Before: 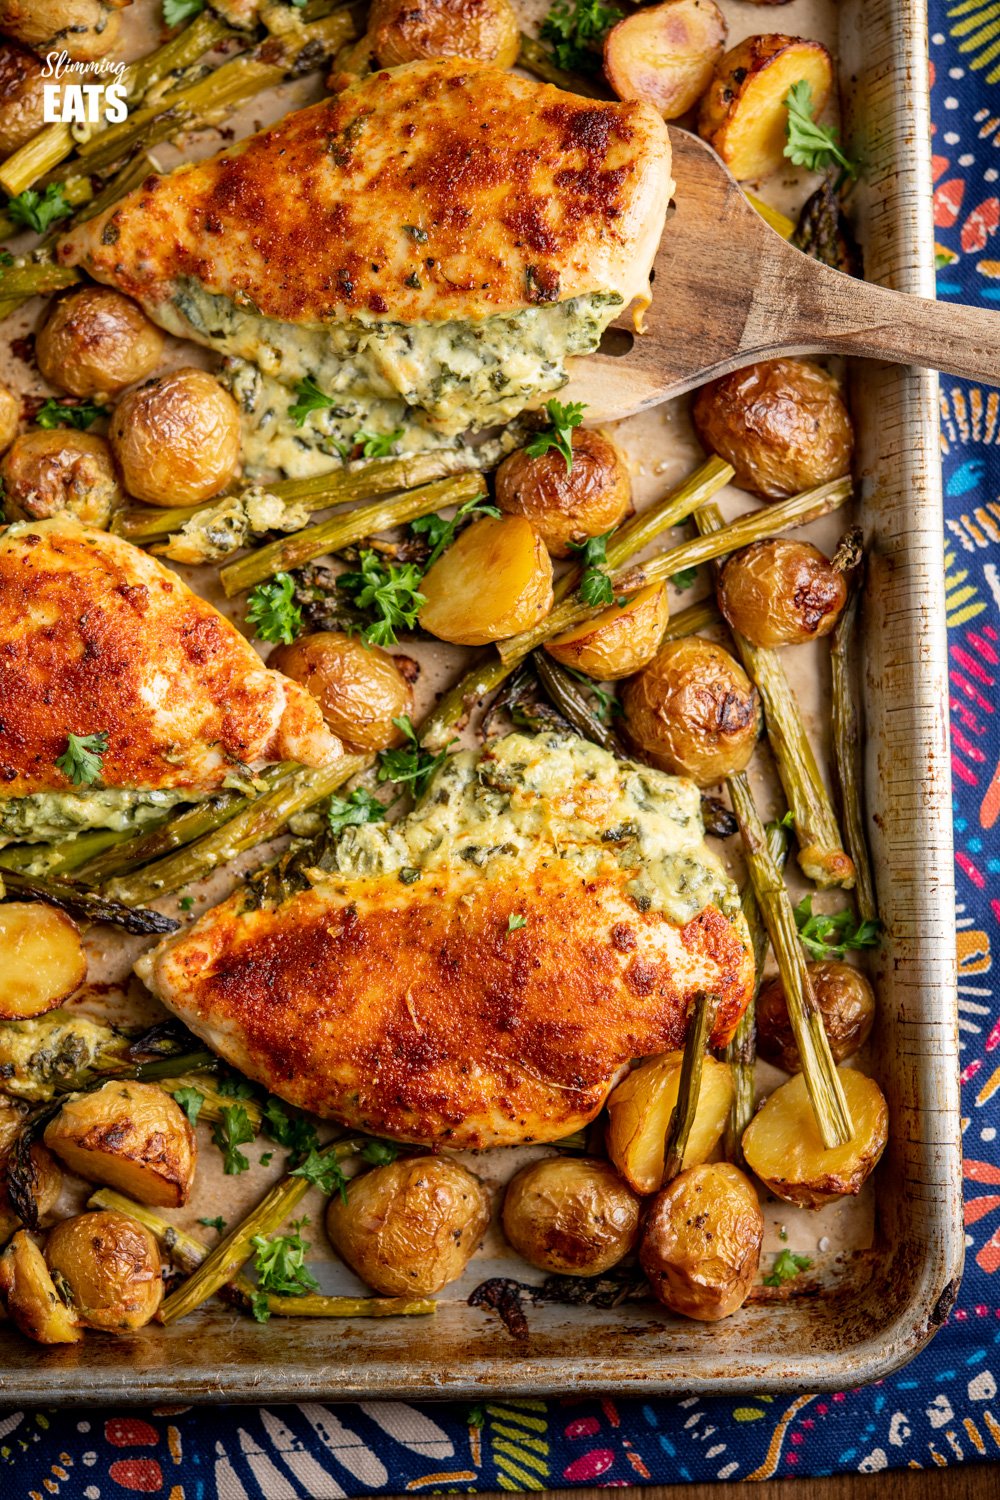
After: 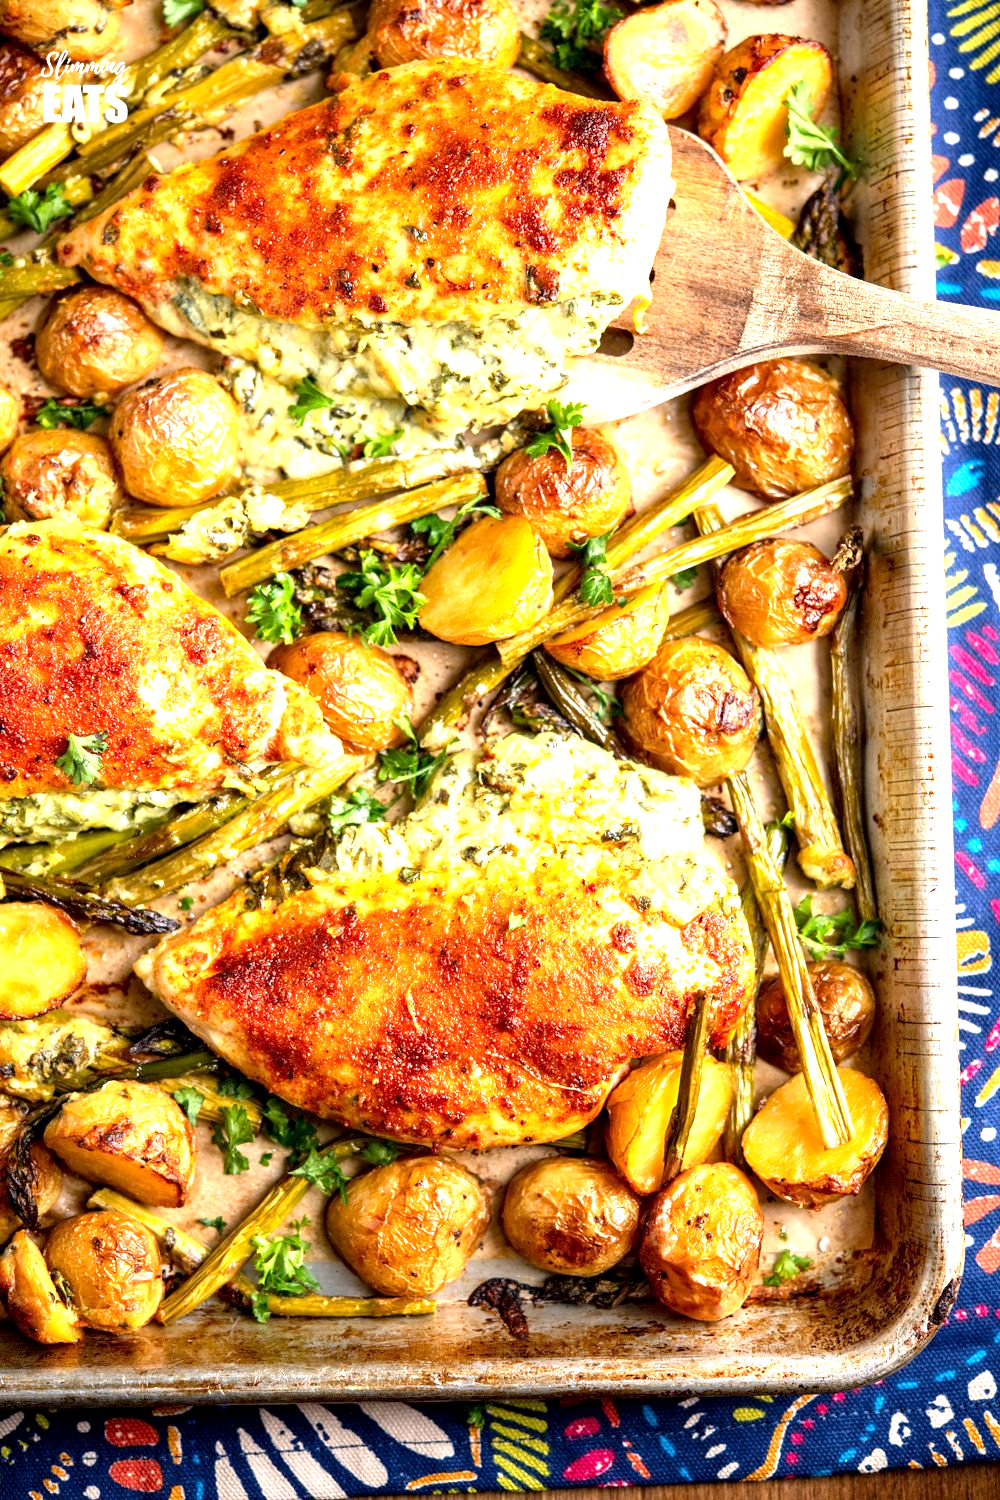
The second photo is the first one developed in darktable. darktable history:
exposure: black level correction 0.001, exposure 1.399 EV, compensate highlight preservation false
